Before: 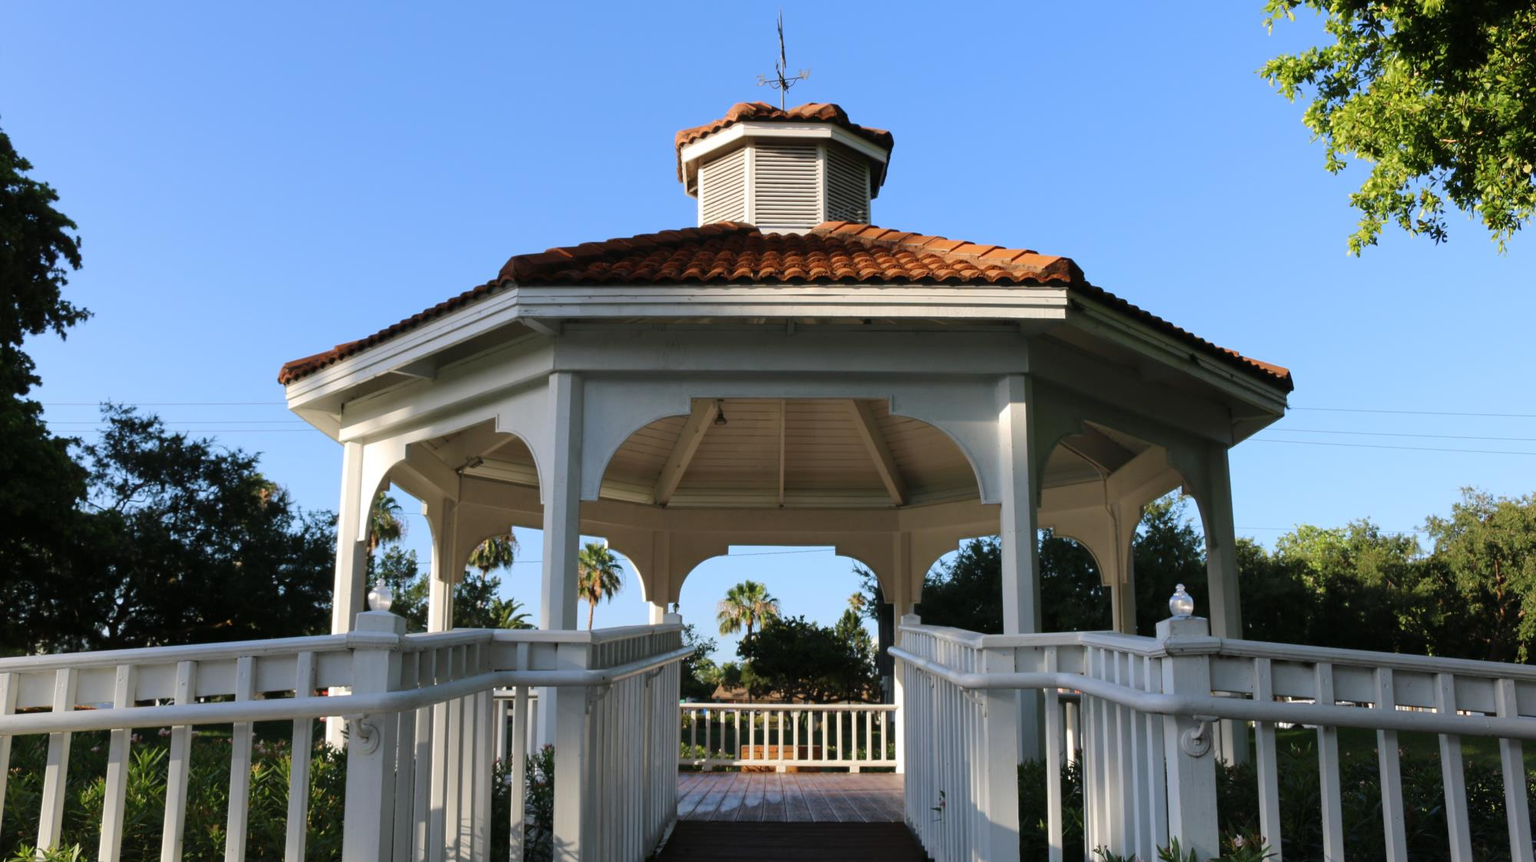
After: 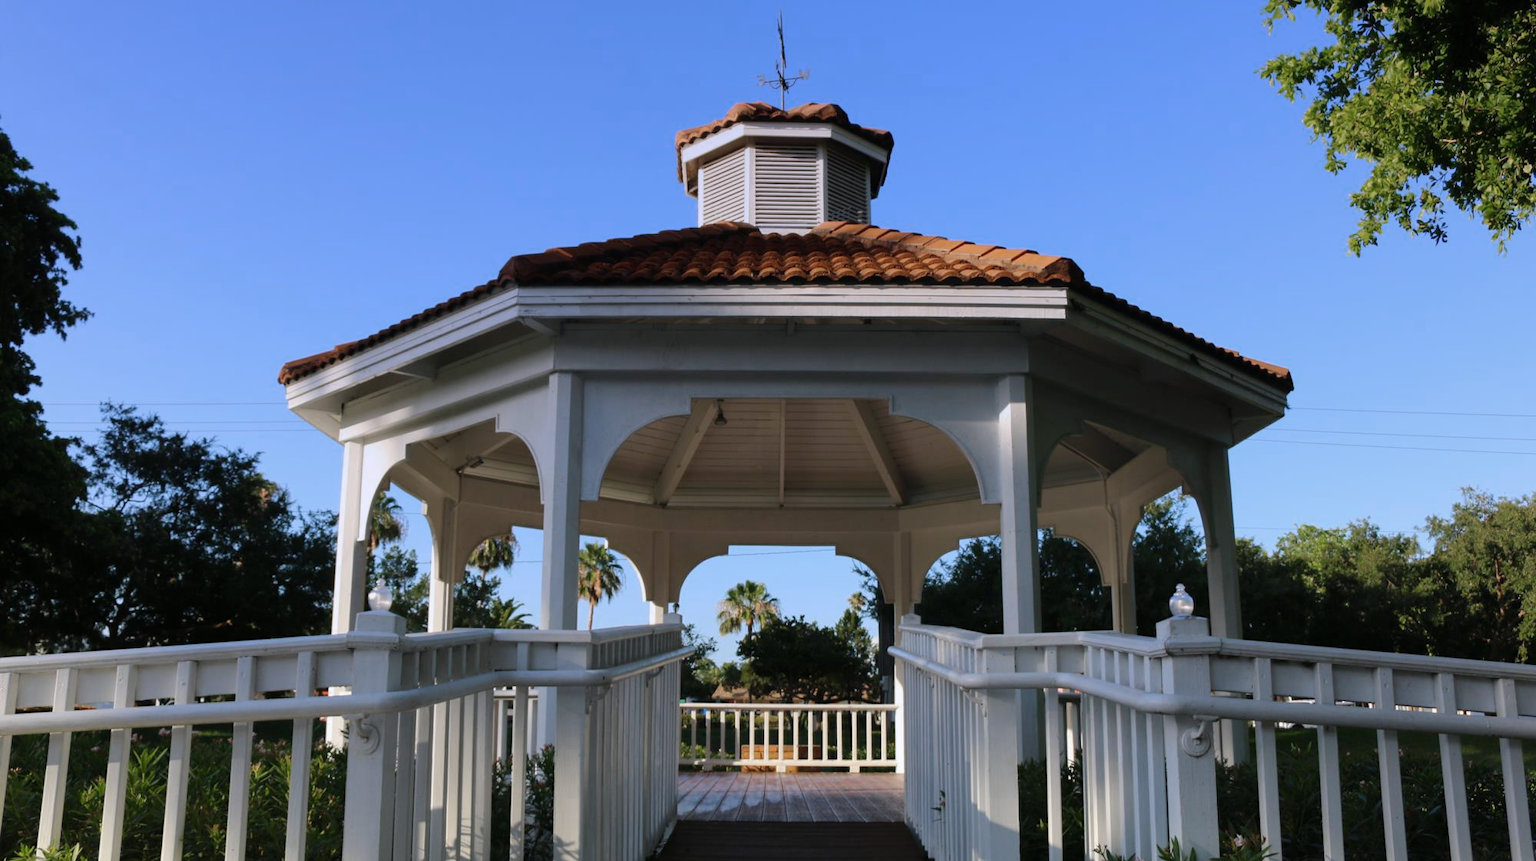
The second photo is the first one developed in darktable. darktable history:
graduated density: hue 238.83°, saturation 50%
color zones: curves: ch0 [(0, 0.558) (0.143, 0.548) (0.286, 0.447) (0.429, 0.259) (0.571, 0.5) (0.714, 0.5) (0.857, 0.593) (1, 0.558)]; ch1 [(0, 0.543) (0.01, 0.544) (0.12, 0.492) (0.248, 0.458) (0.5, 0.534) (0.748, 0.5) (0.99, 0.469) (1, 0.543)]; ch2 [(0, 0.507) (0.143, 0.522) (0.286, 0.505) (0.429, 0.5) (0.571, 0.5) (0.714, 0.5) (0.857, 0.5) (1, 0.507)]
